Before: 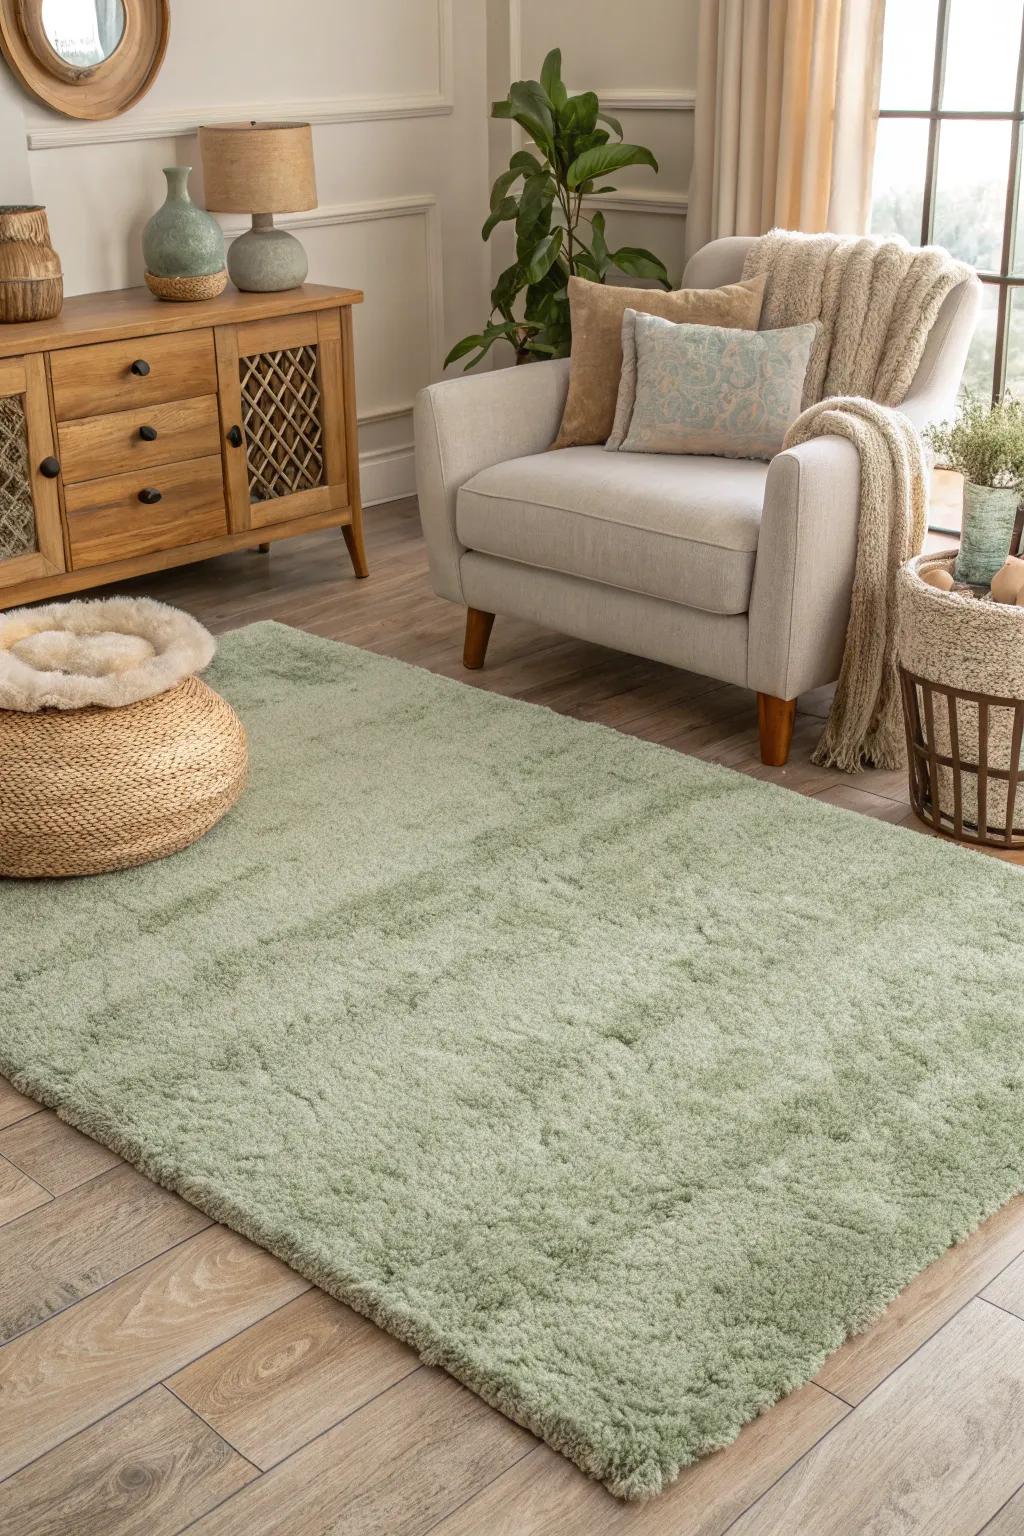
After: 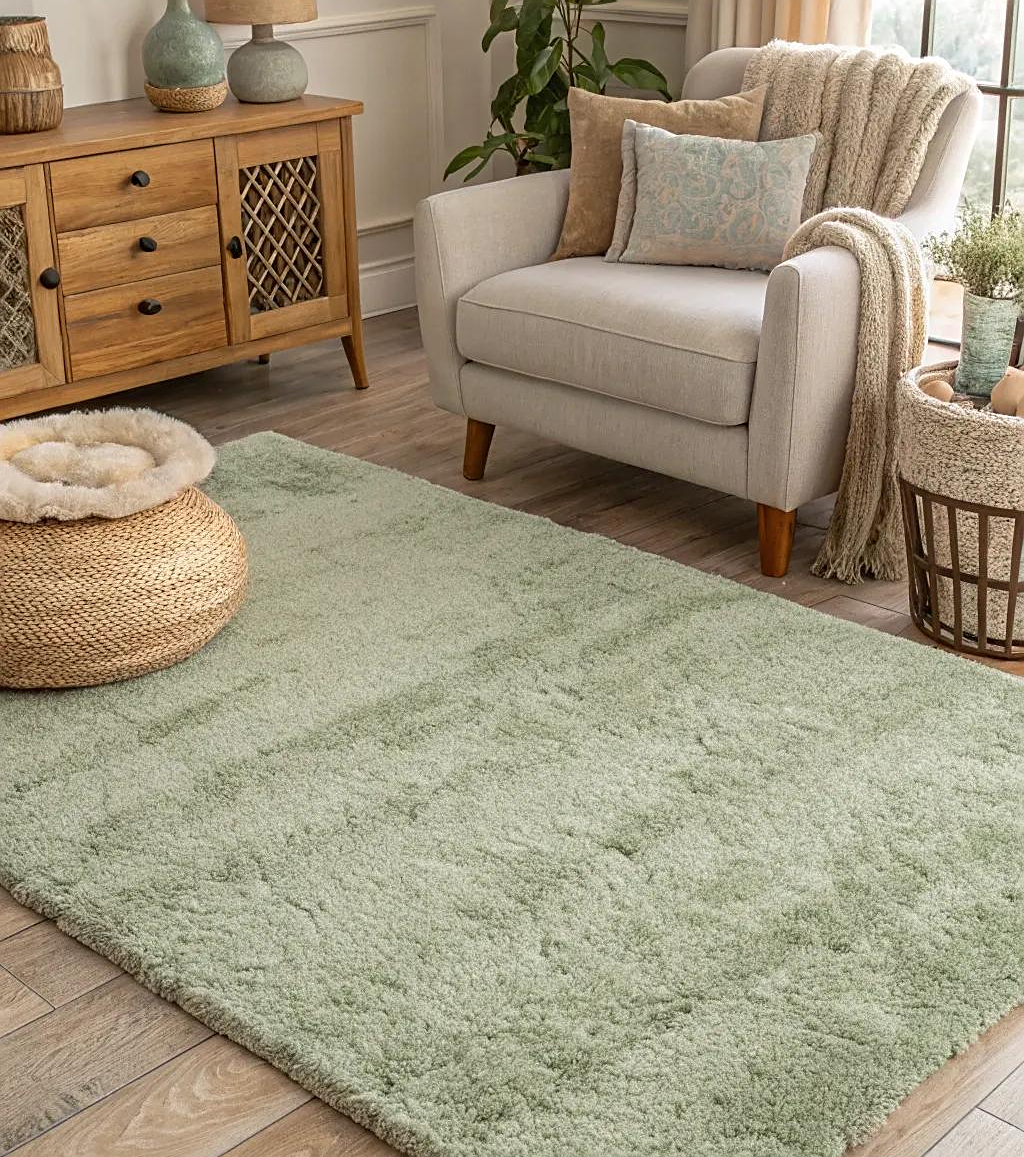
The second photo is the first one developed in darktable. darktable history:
sharpen: on, module defaults
crop and rotate: top 12.329%, bottom 12.328%
